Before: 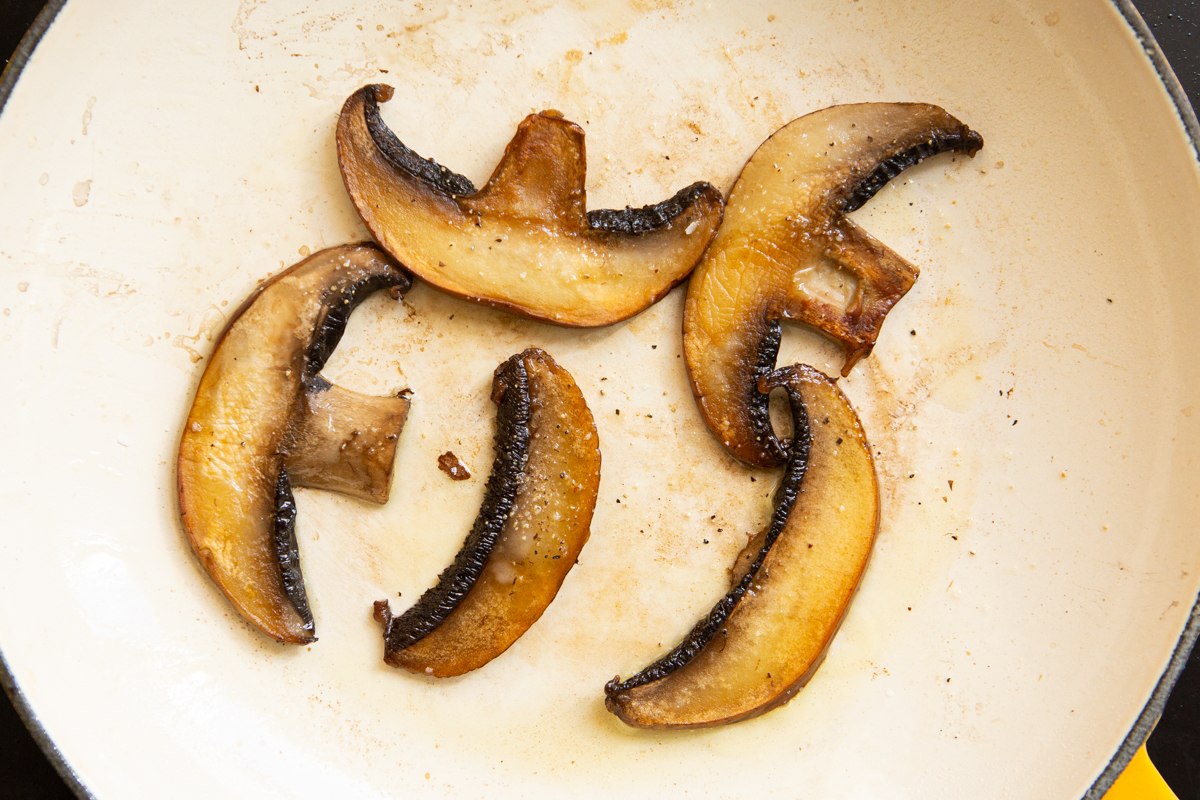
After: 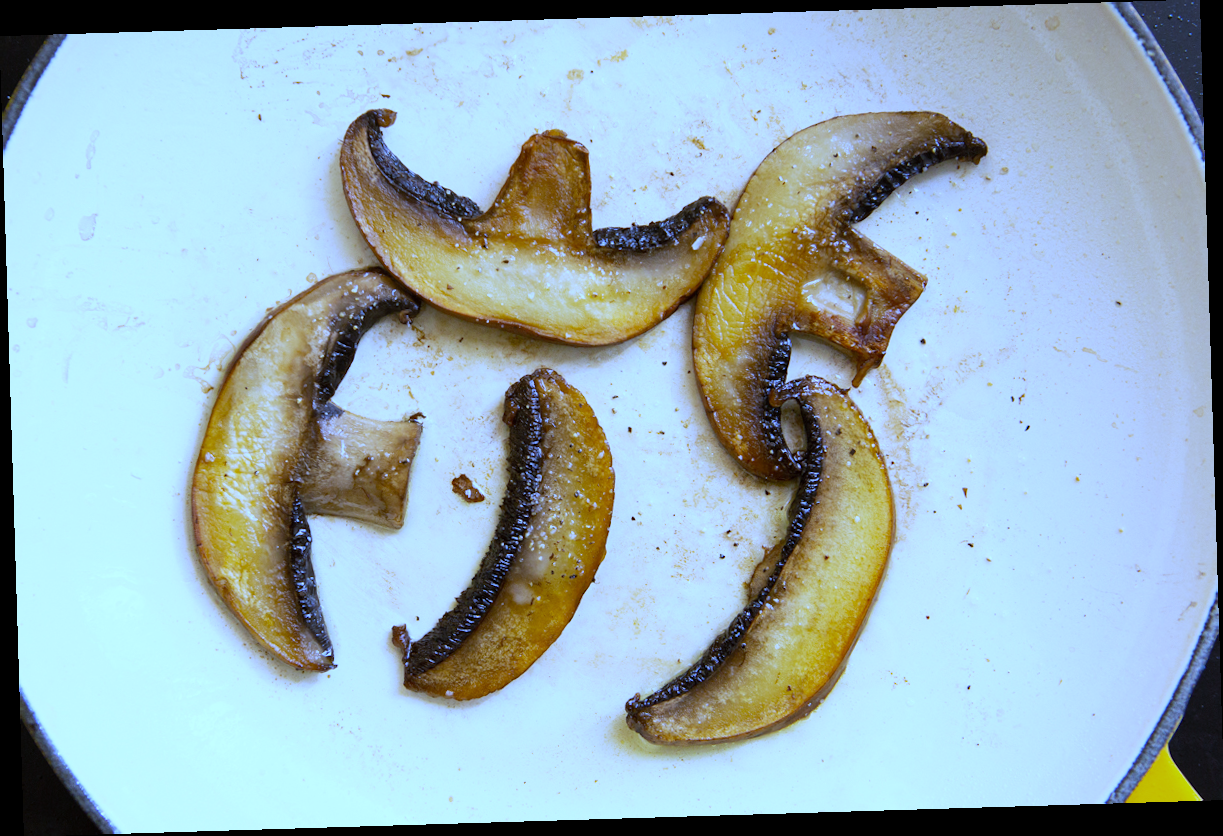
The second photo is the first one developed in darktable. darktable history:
white balance: red 0.766, blue 1.537
rotate and perspective: rotation -1.75°, automatic cropping off
